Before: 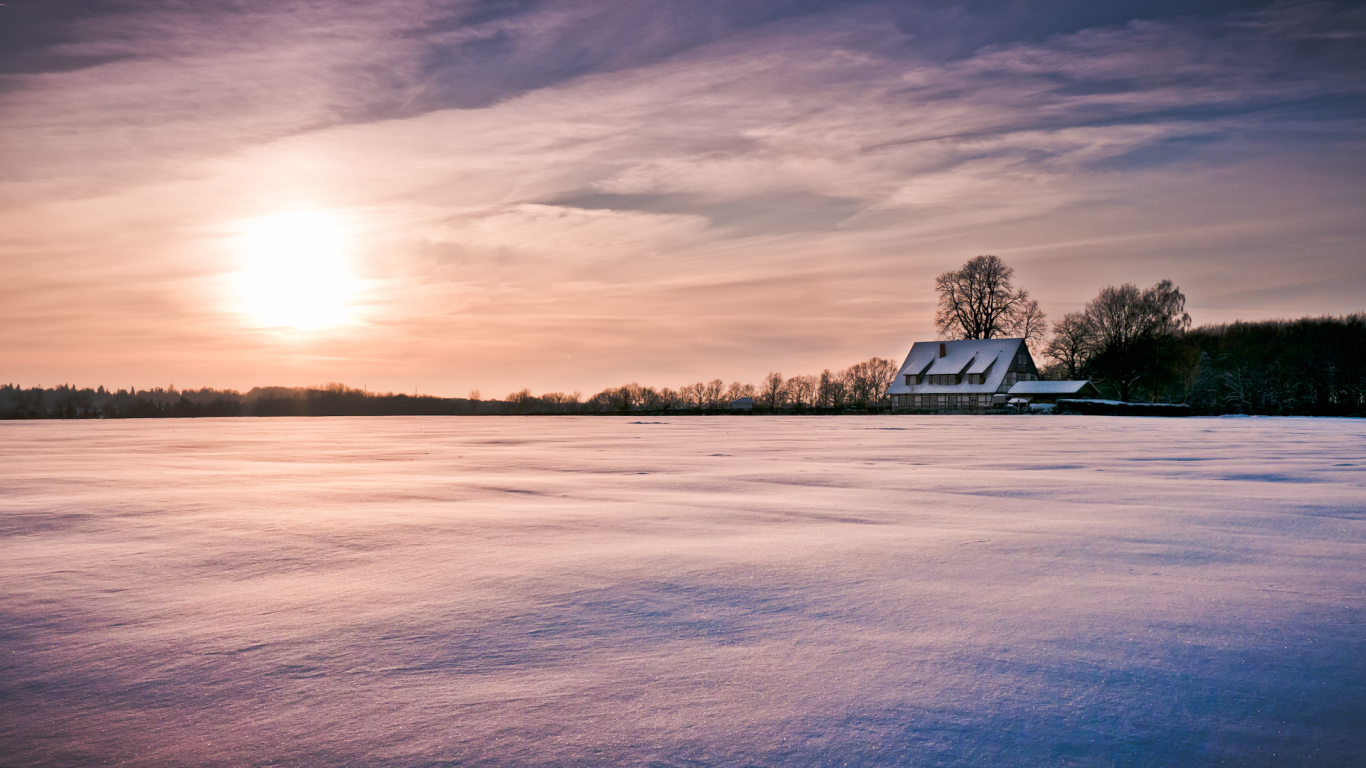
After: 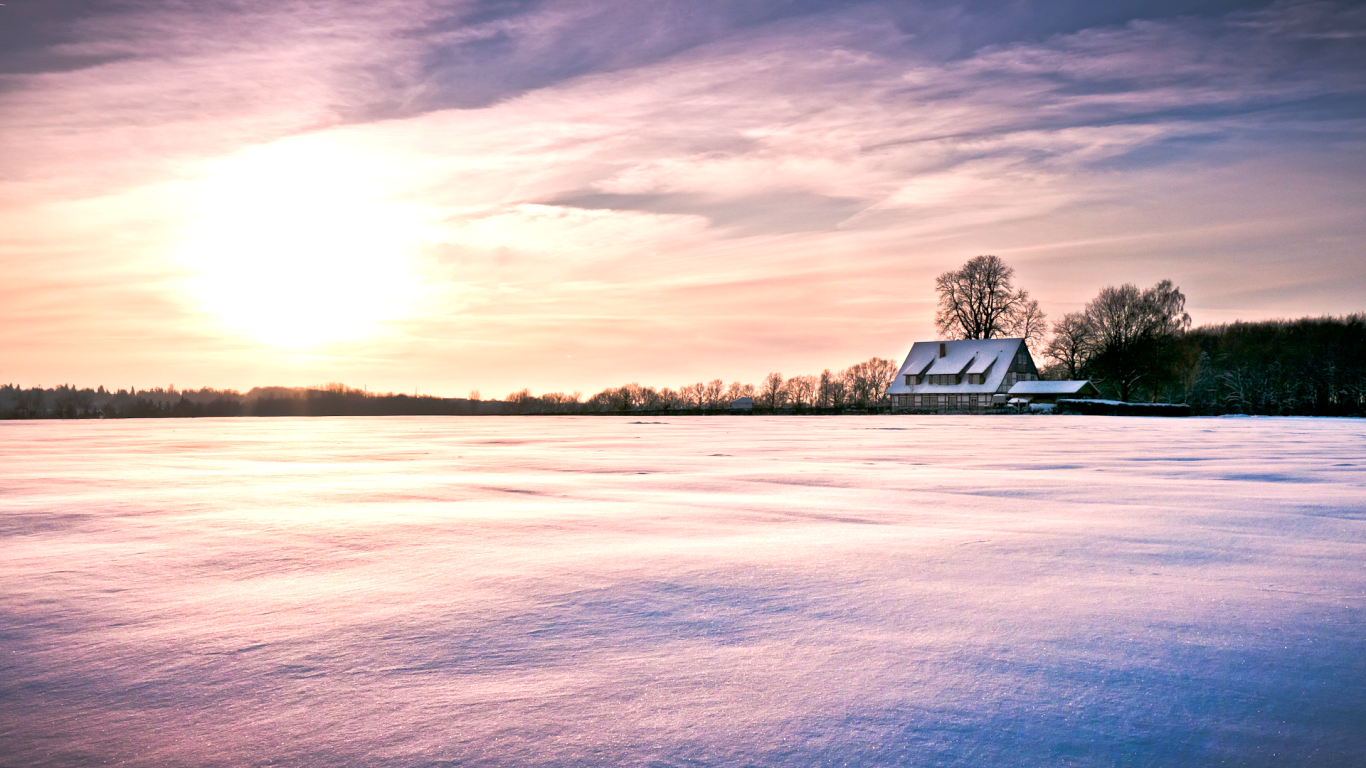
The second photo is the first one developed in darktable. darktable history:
exposure: exposure 0.774 EV, compensate exposure bias true, compensate highlight preservation false
